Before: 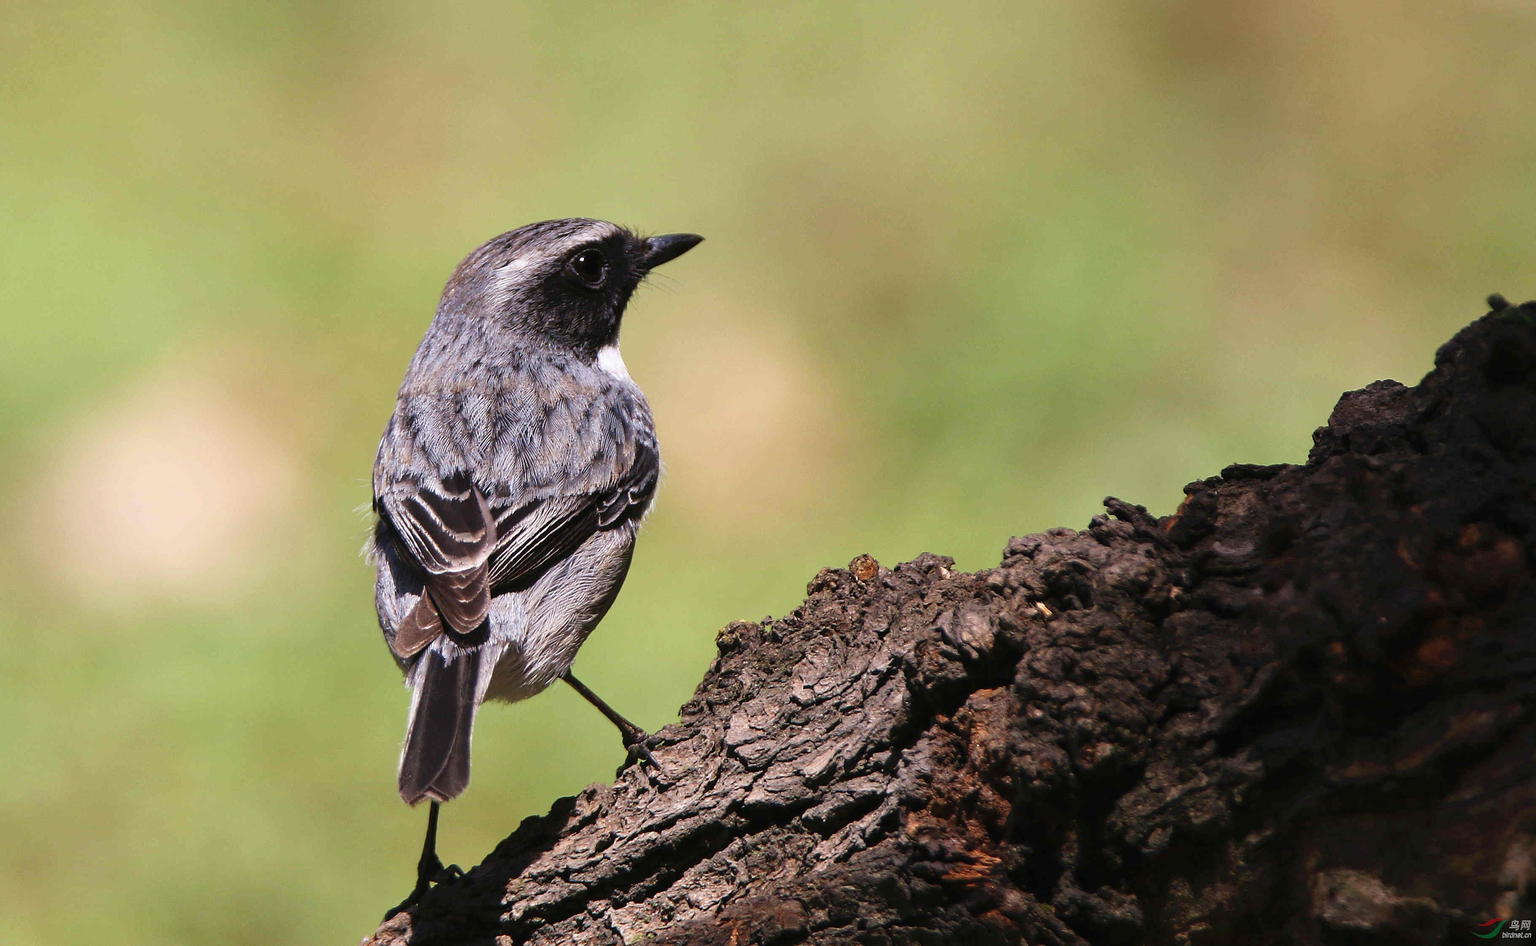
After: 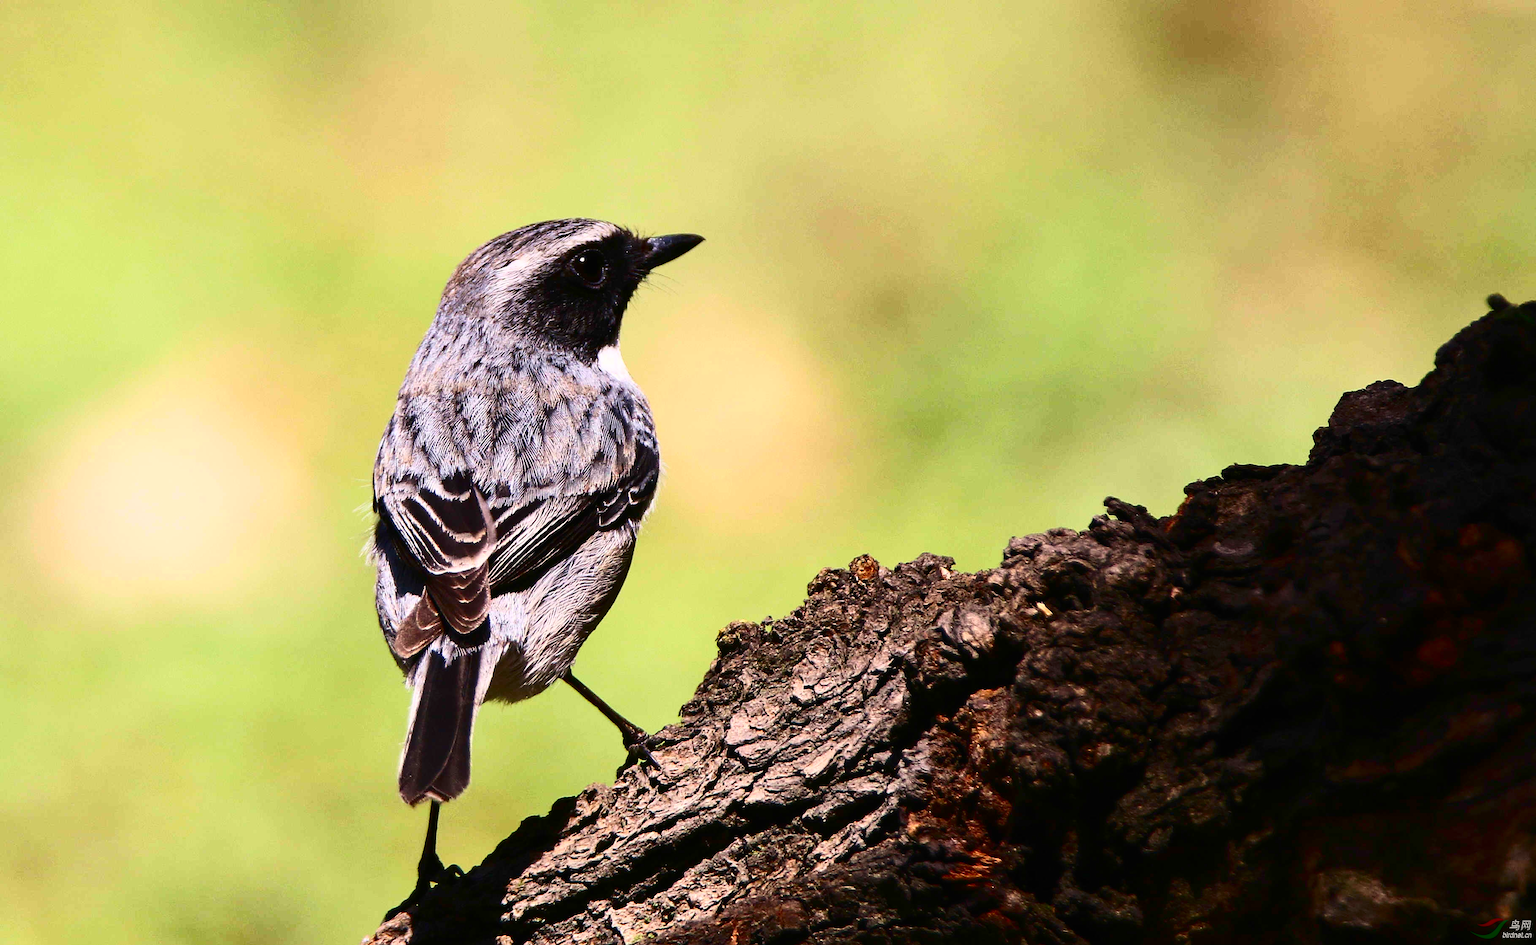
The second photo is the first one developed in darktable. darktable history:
color correction: highlights a* 0.918, highlights b* 2.87, saturation 1.09
contrast brightness saturation: contrast 0.404, brightness 0.046, saturation 0.262
